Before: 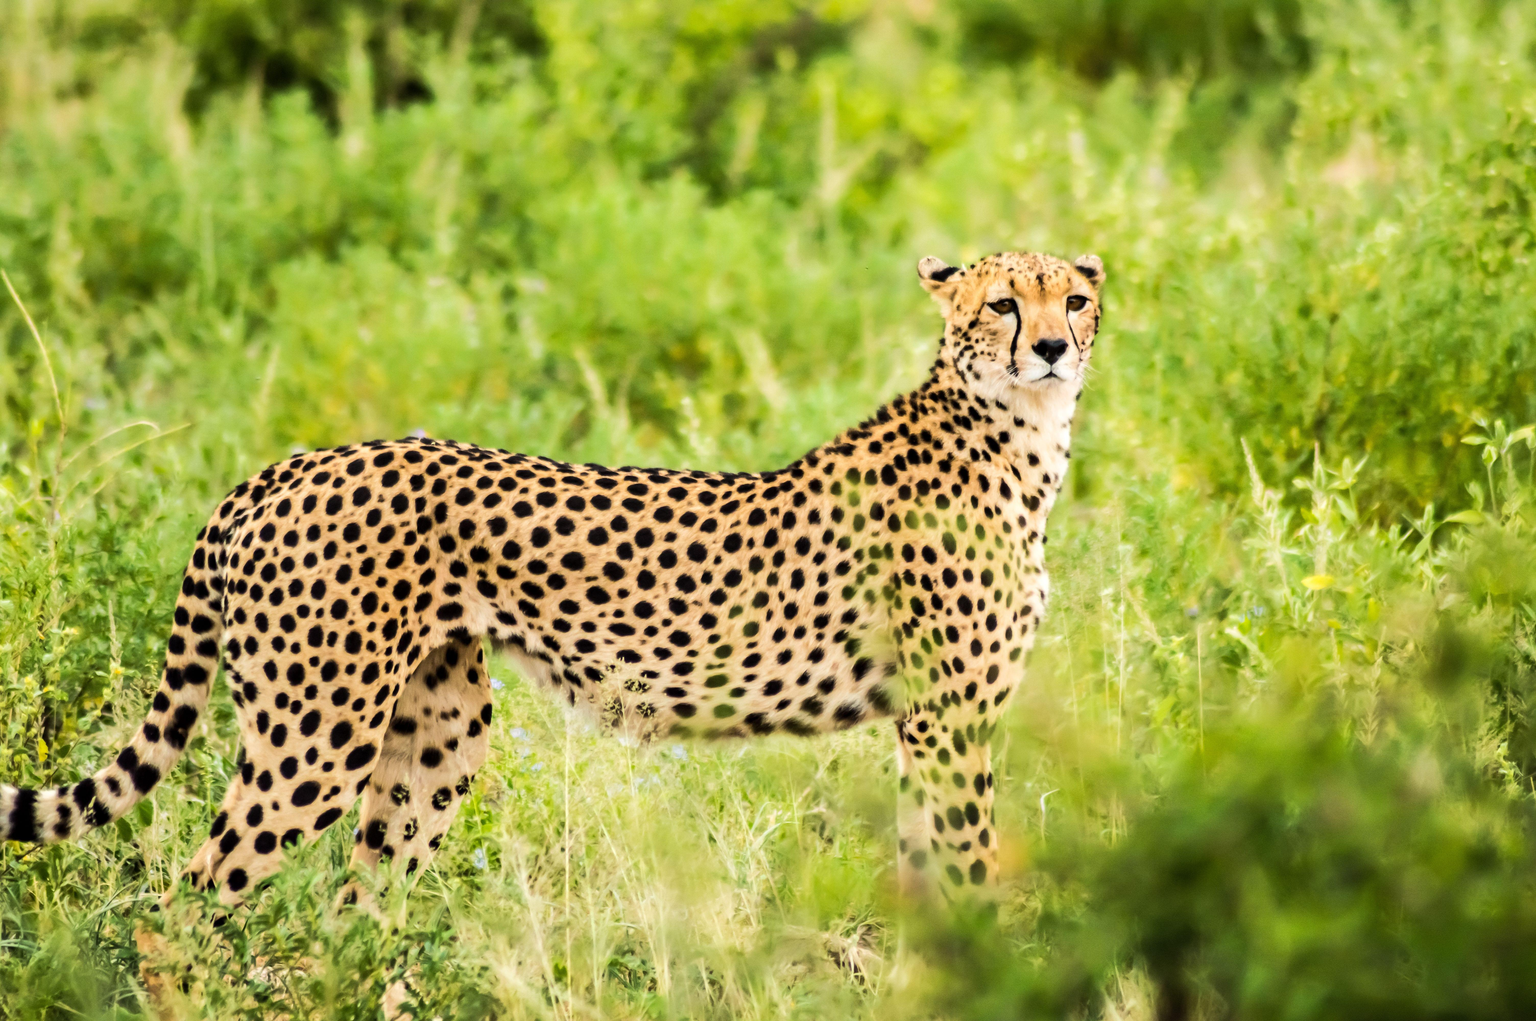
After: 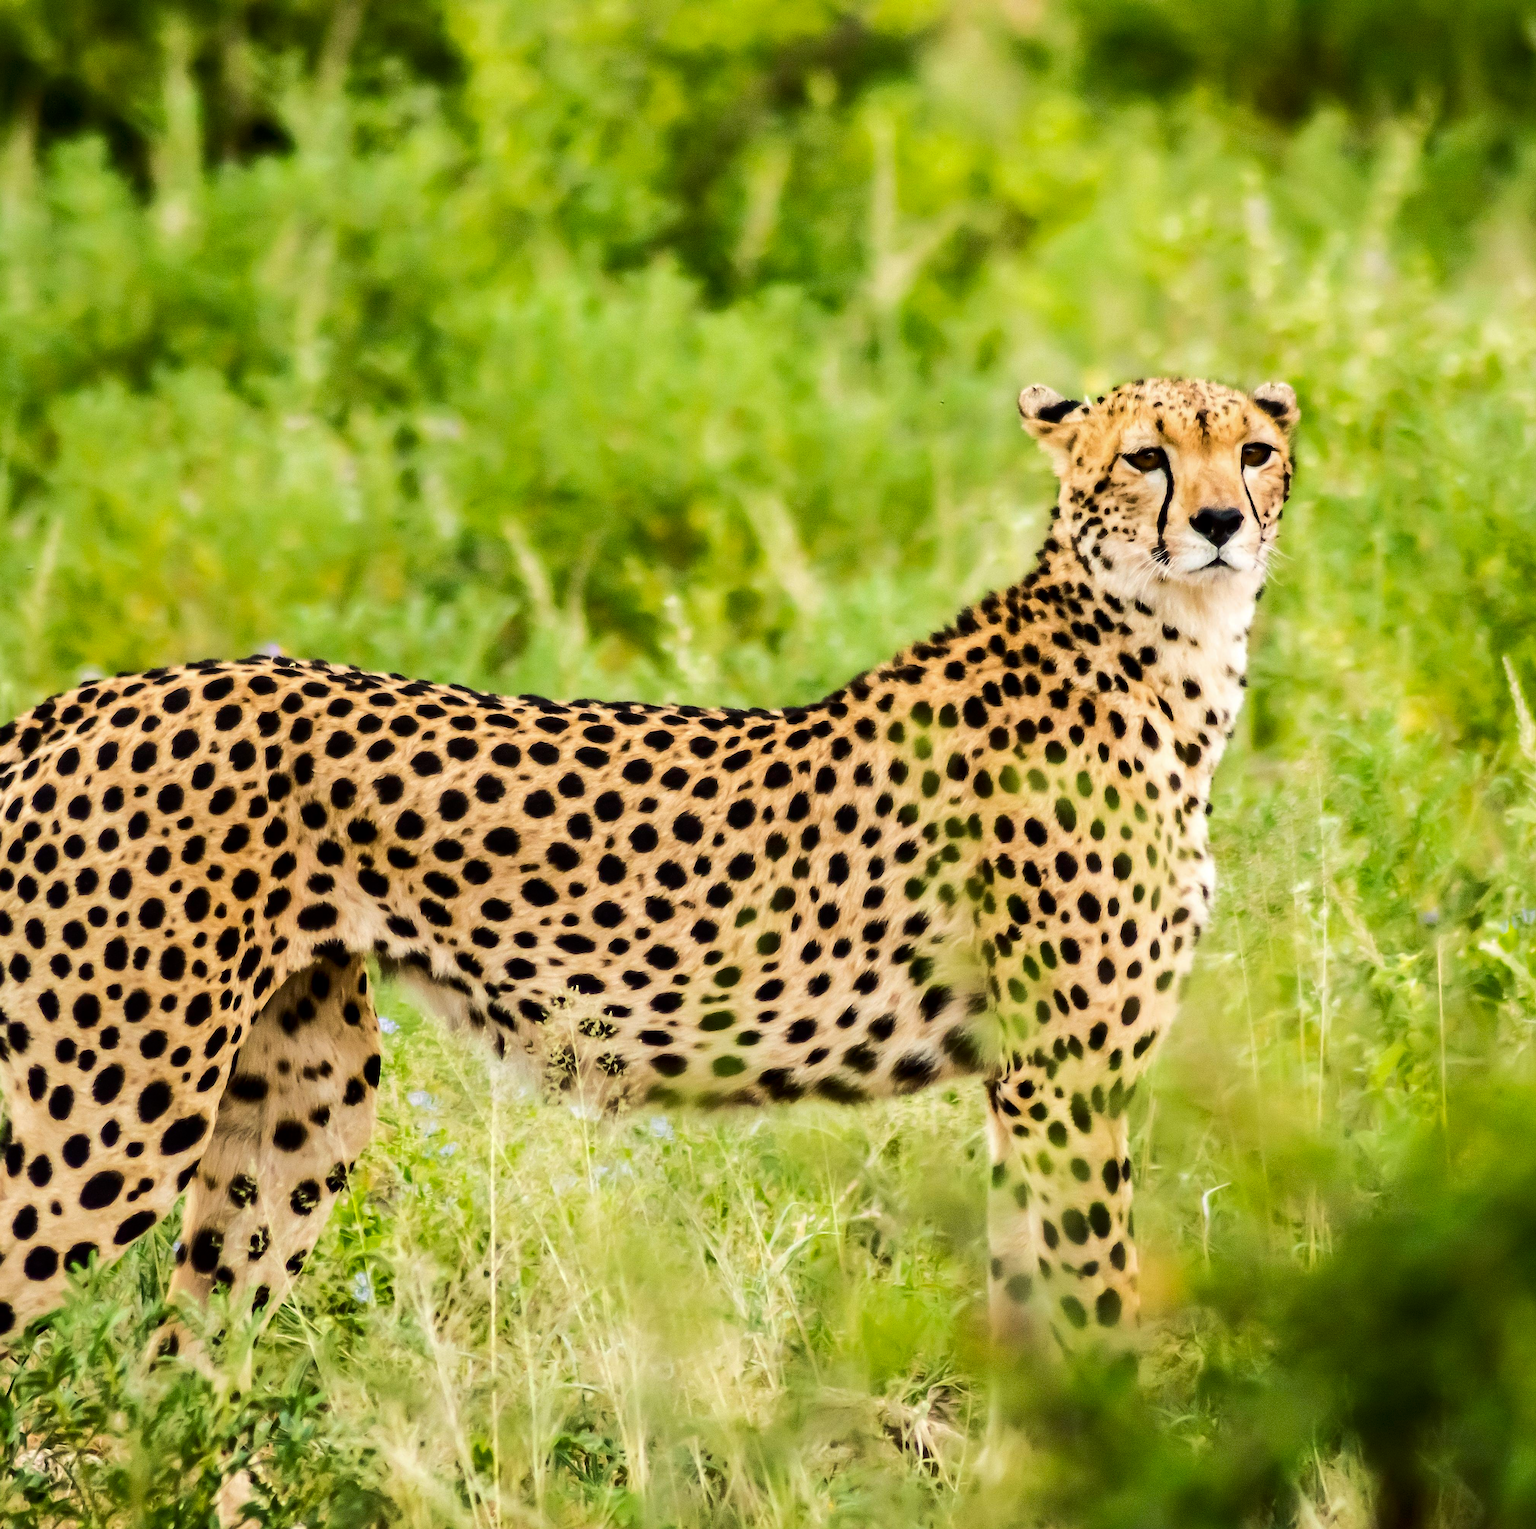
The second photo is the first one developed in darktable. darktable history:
tone equalizer: -7 EV 0.133 EV, edges refinement/feathering 500, mask exposure compensation -1.57 EV, preserve details no
sharpen: on, module defaults
contrast brightness saturation: contrast 0.068, brightness -0.134, saturation 0.052
crop and rotate: left 15.529%, right 17.732%
